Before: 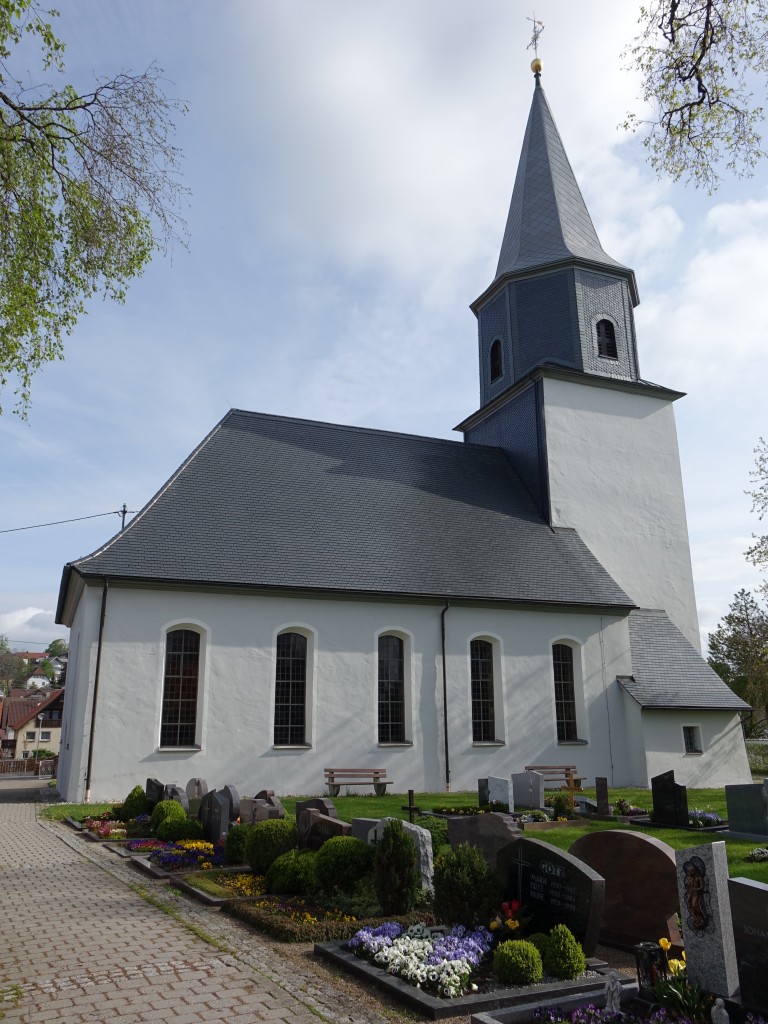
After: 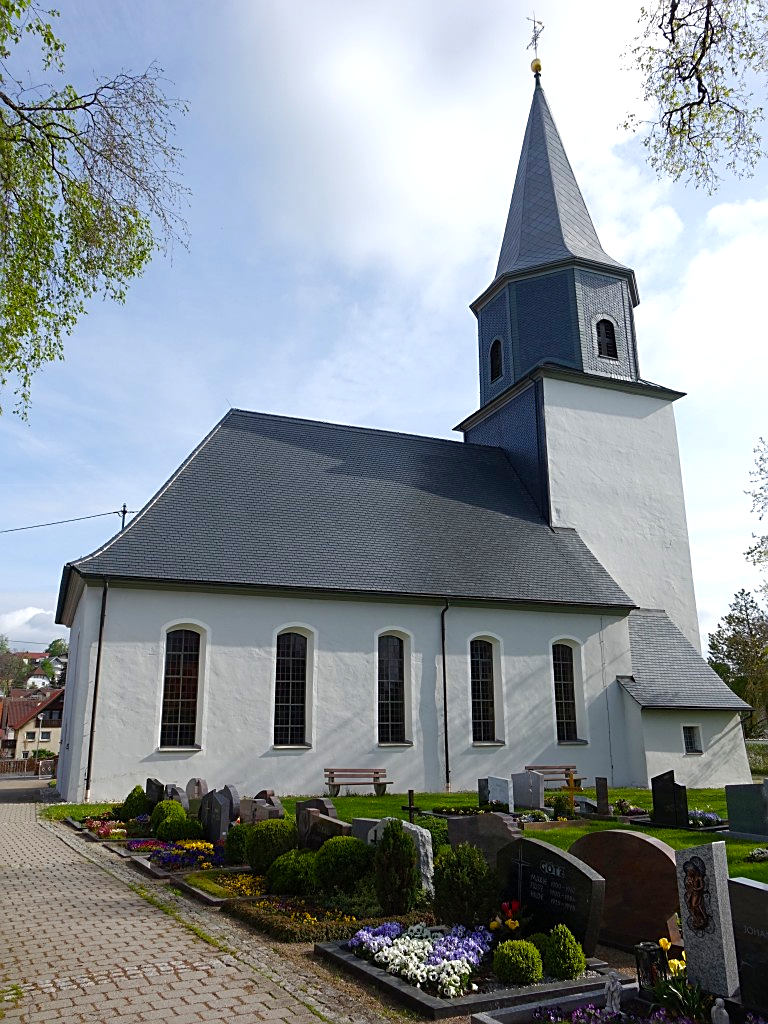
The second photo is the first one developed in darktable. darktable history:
color balance rgb: perceptual saturation grading › global saturation 20%, perceptual saturation grading › highlights -24.721%, perceptual saturation grading › shadows 24.491%, perceptual brilliance grading › highlights 8.494%, perceptual brilliance grading › mid-tones 3.752%, perceptual brilliance grading › shadows 1.974%, global vibrance 20%
sharpen: on, module defaults
